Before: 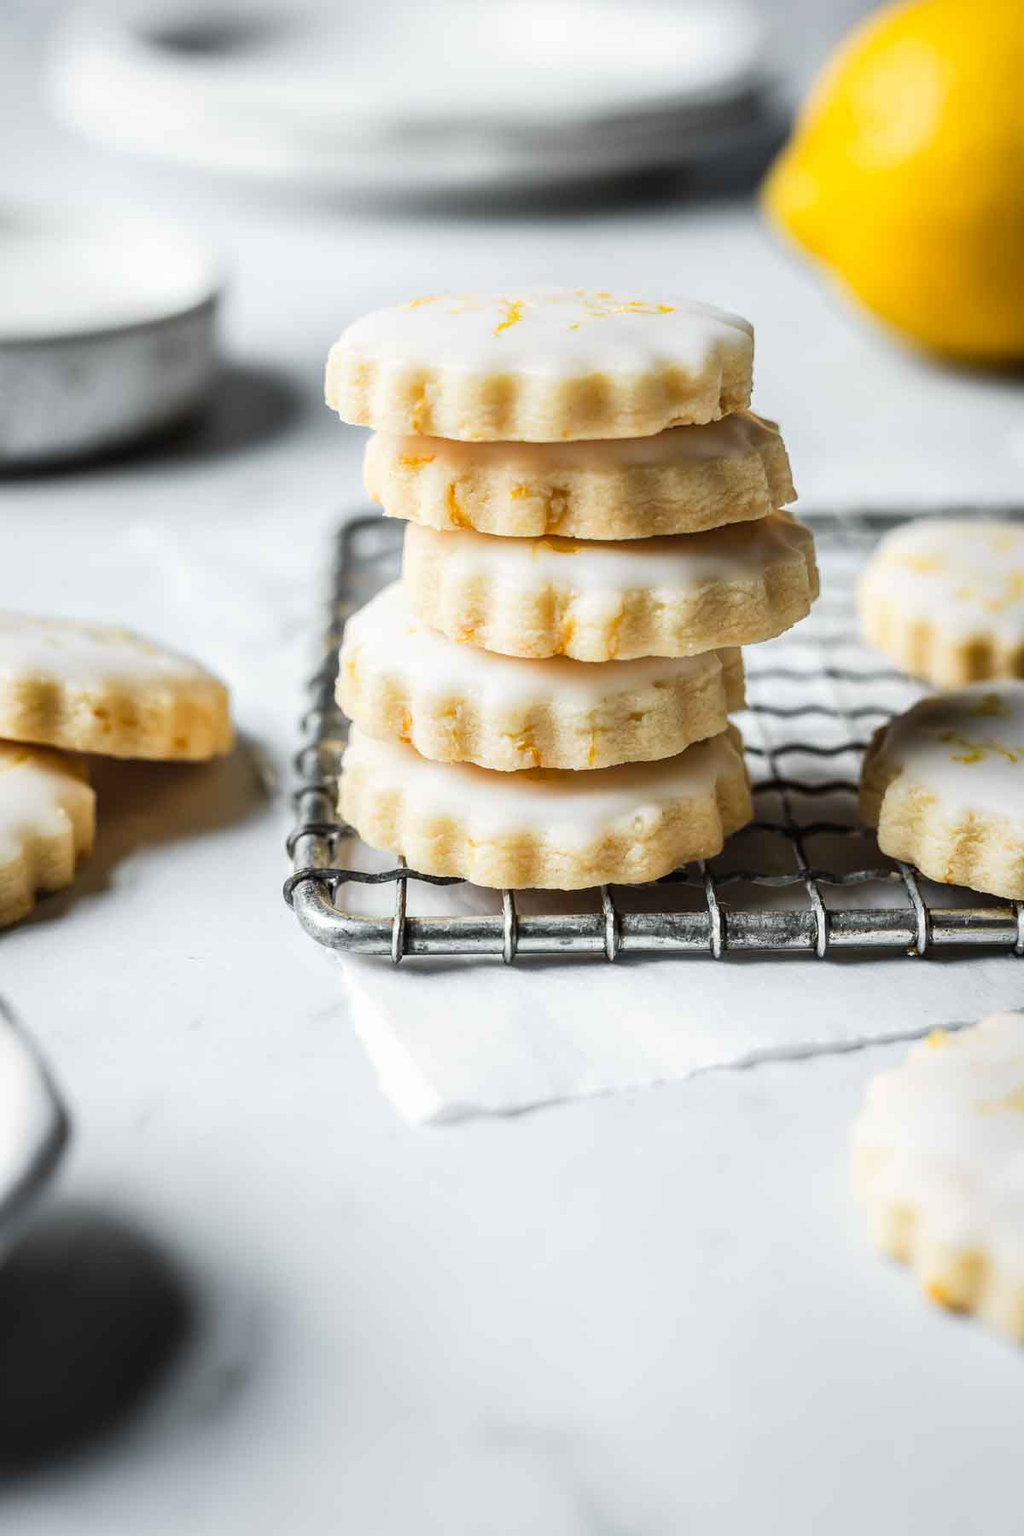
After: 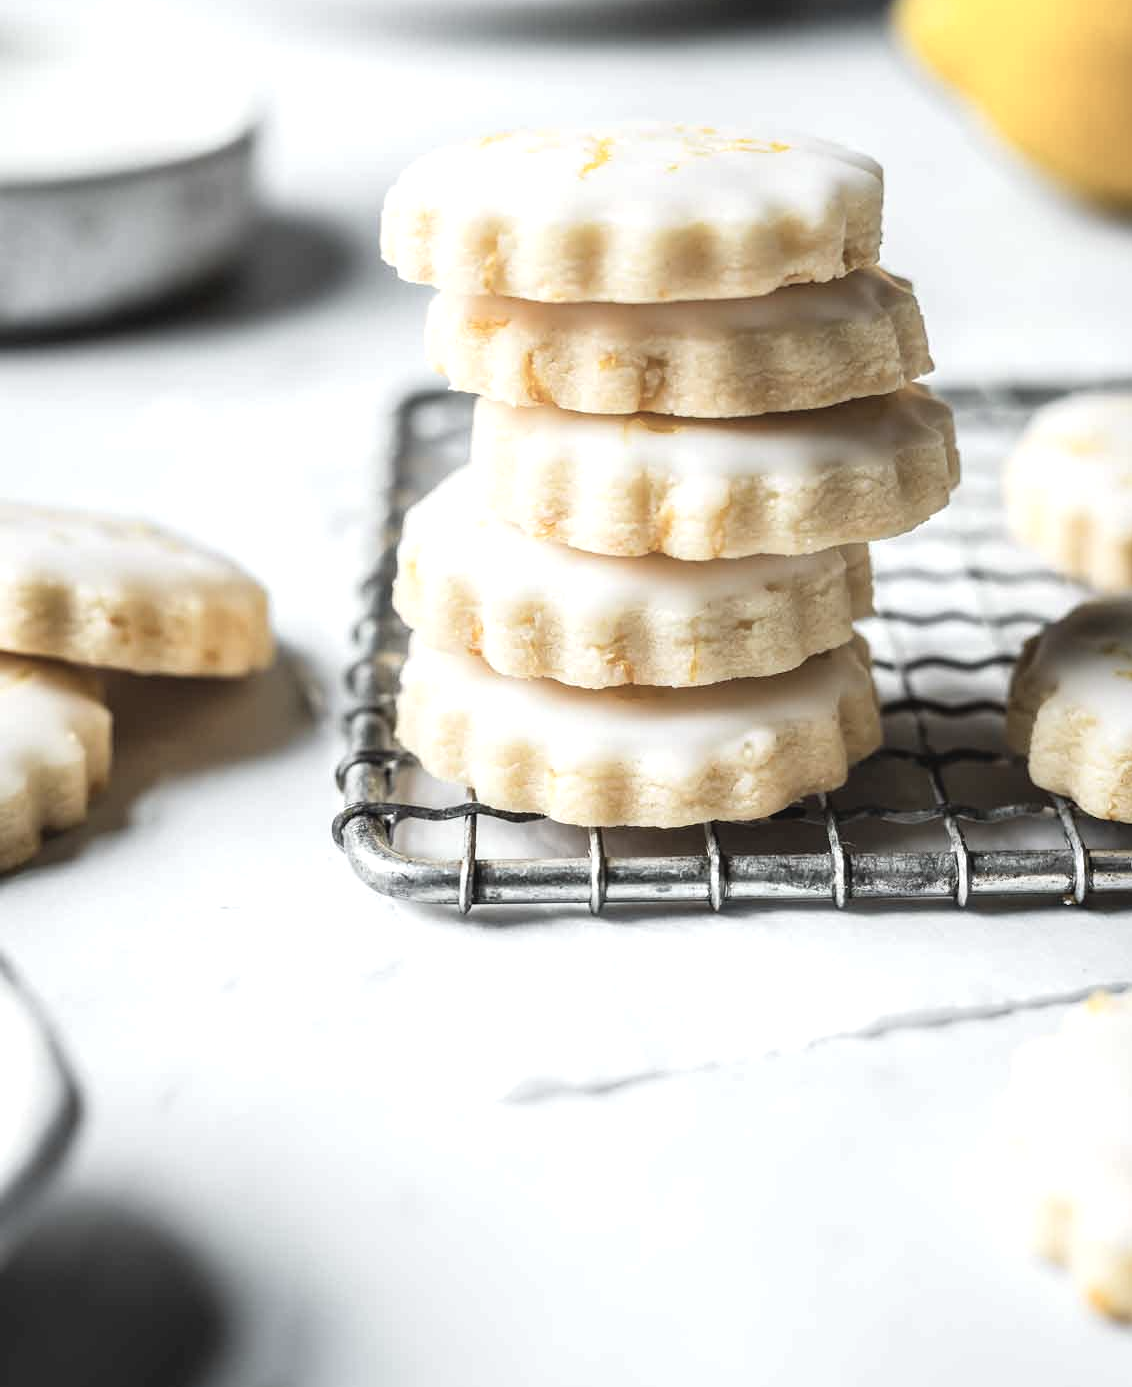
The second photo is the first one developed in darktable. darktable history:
exposure: exposure 0.403 EV, compensate highlight preservation false
crop and rotate: angle 0.028°, top 11.924%, right 5.583%, bottom 10.93%
contrast brightness saturation: contrast -0.061, saturation -0.401
